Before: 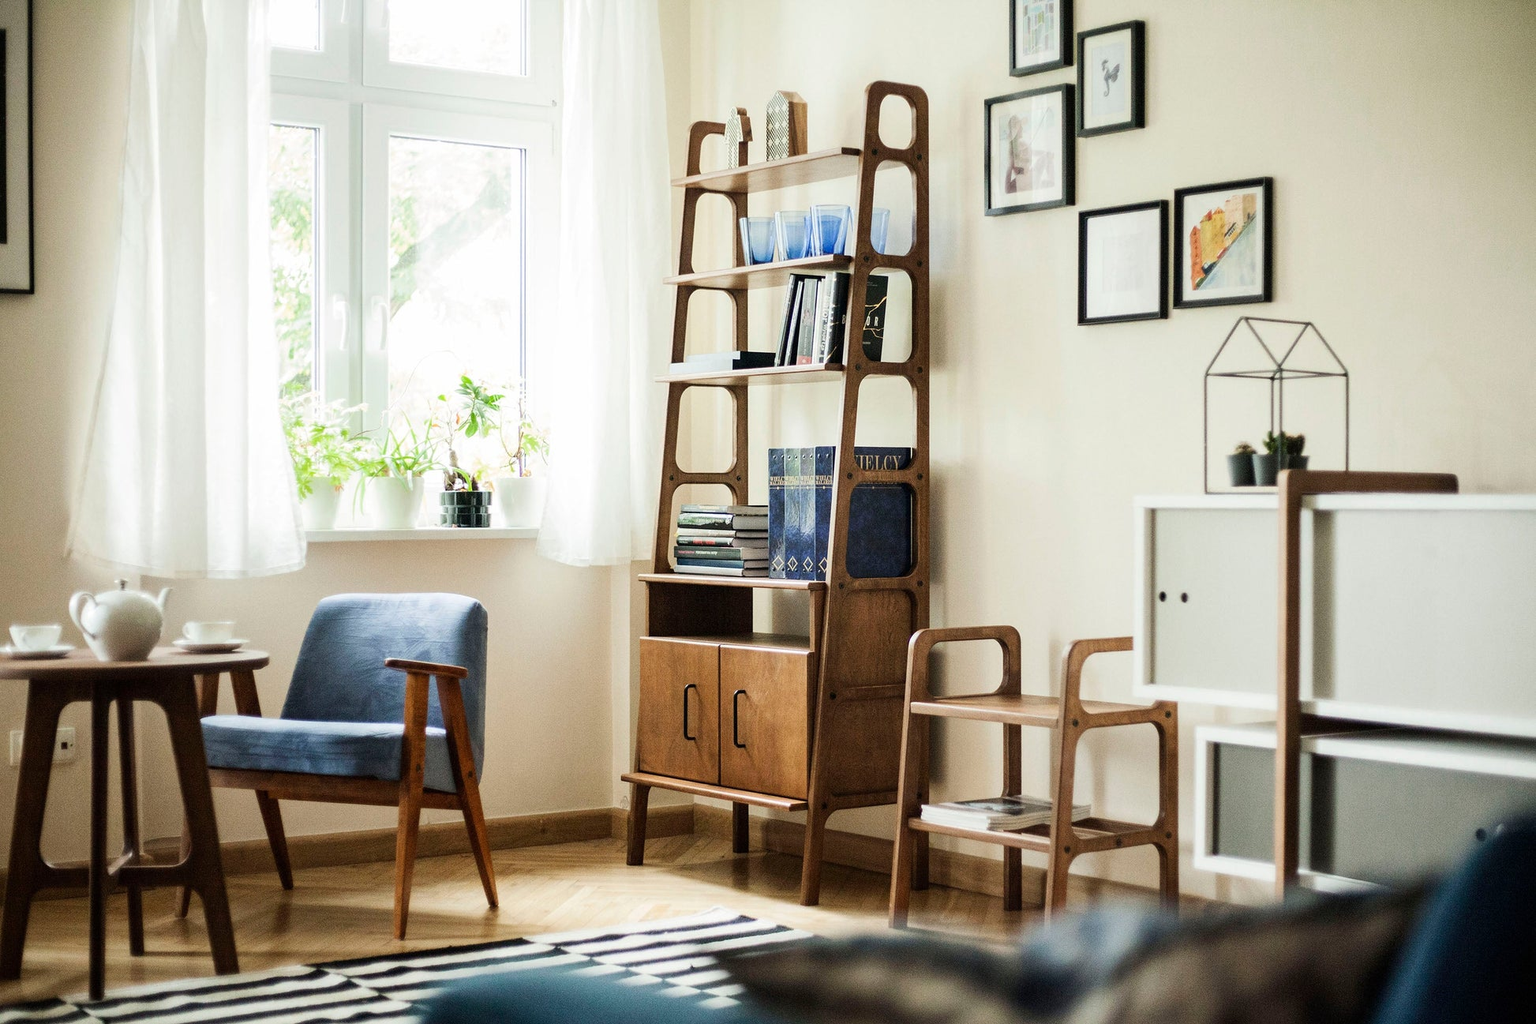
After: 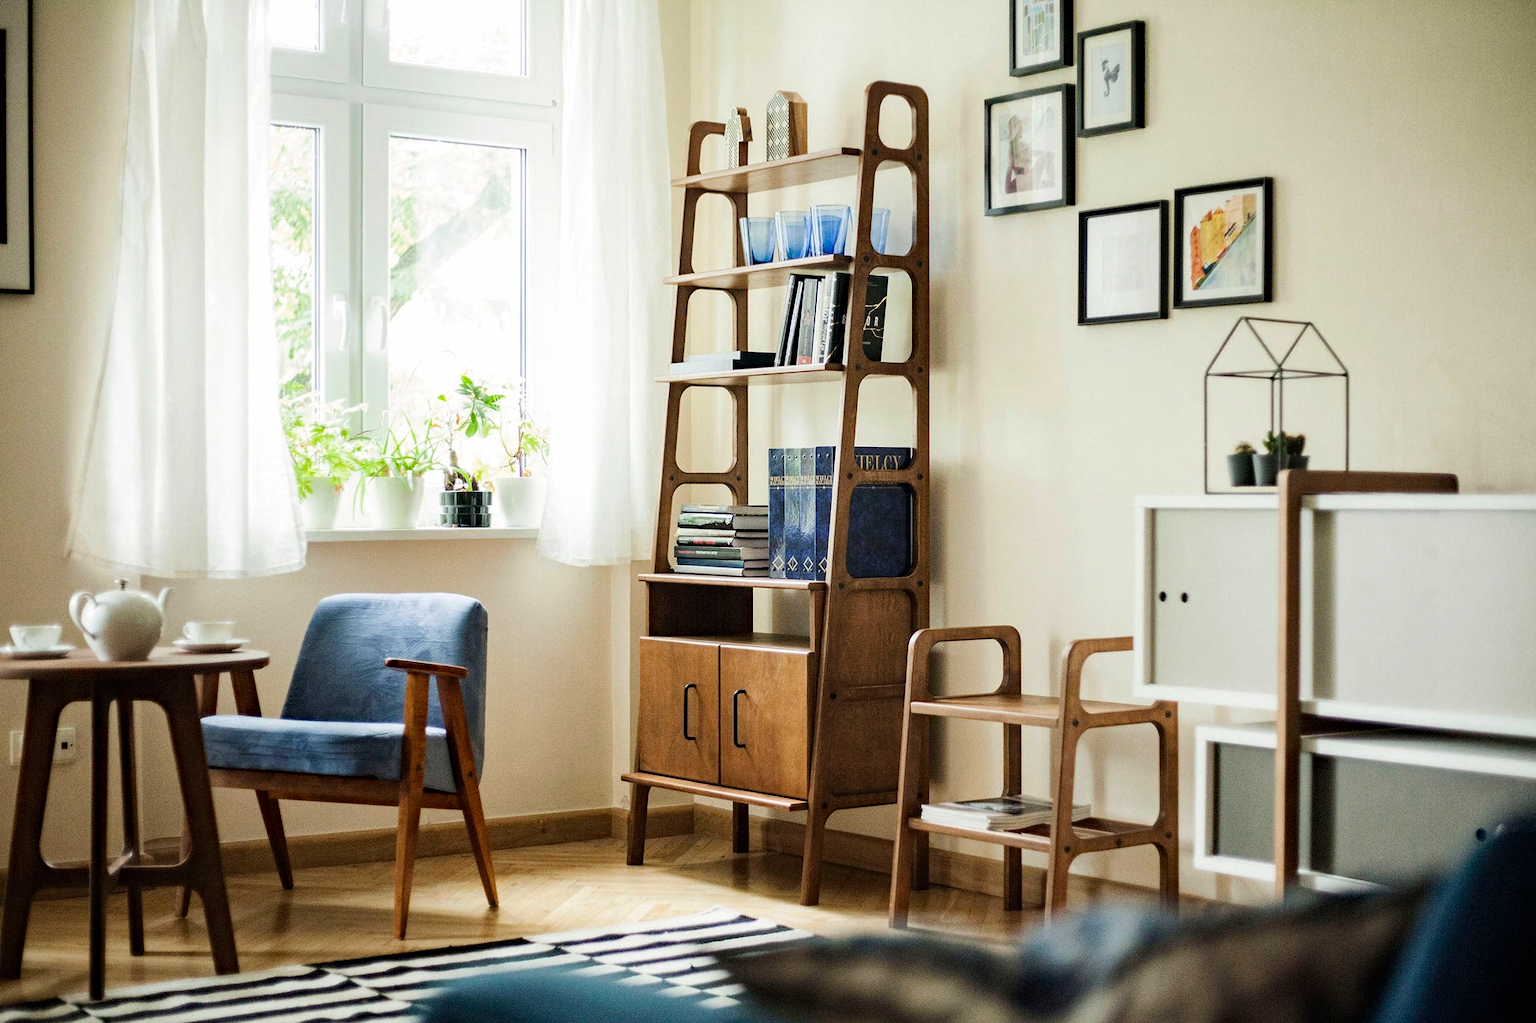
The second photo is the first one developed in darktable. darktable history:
haze removal: strength 0.29, distance 0.25, compatibility mode true, adaptive false
rotate and perspective: automatic cropping off
